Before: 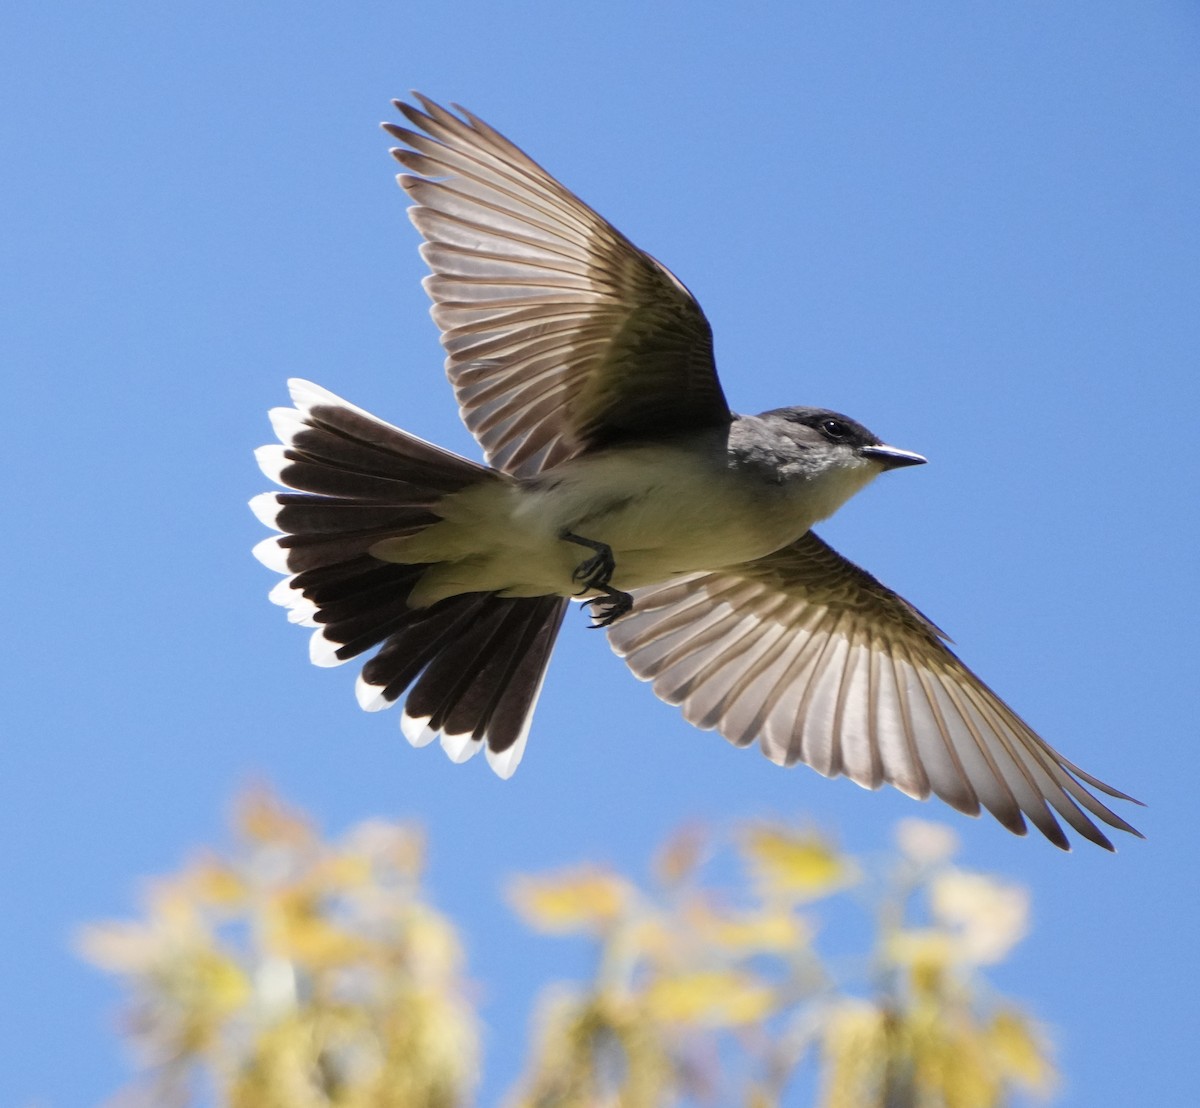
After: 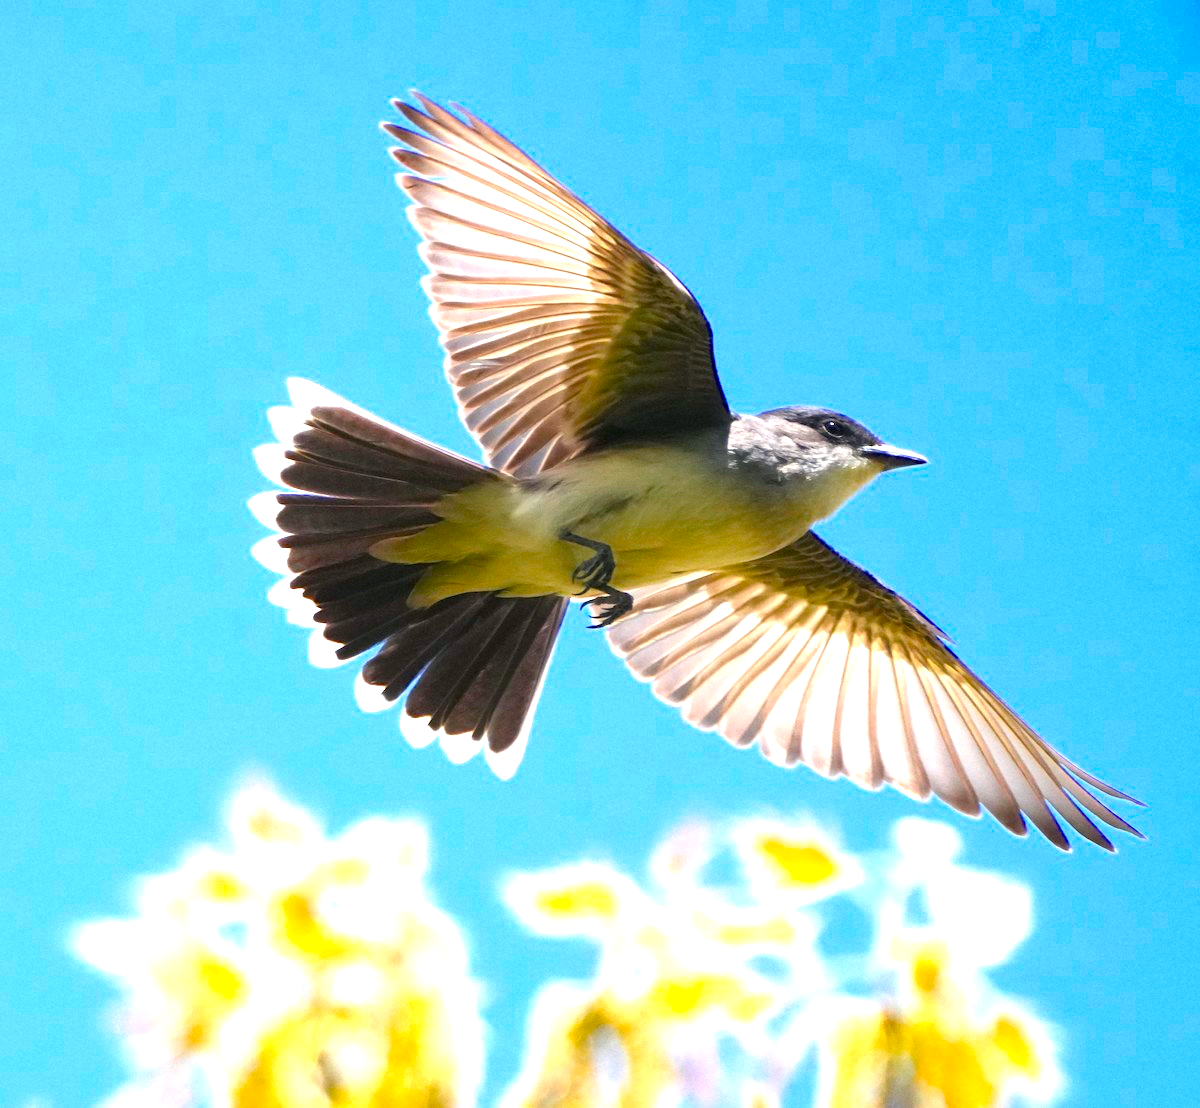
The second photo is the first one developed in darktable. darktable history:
color balance rgb: power › chroma 0.472%, power › hue 215.22°, perceptual saturation grading › global saturation 25.421%, global vibrance 15.723%, saturation formula JzAzBz (2021)
exposure: black level correction 0, exposure 1.475 EV, compensate highlight preservation false
